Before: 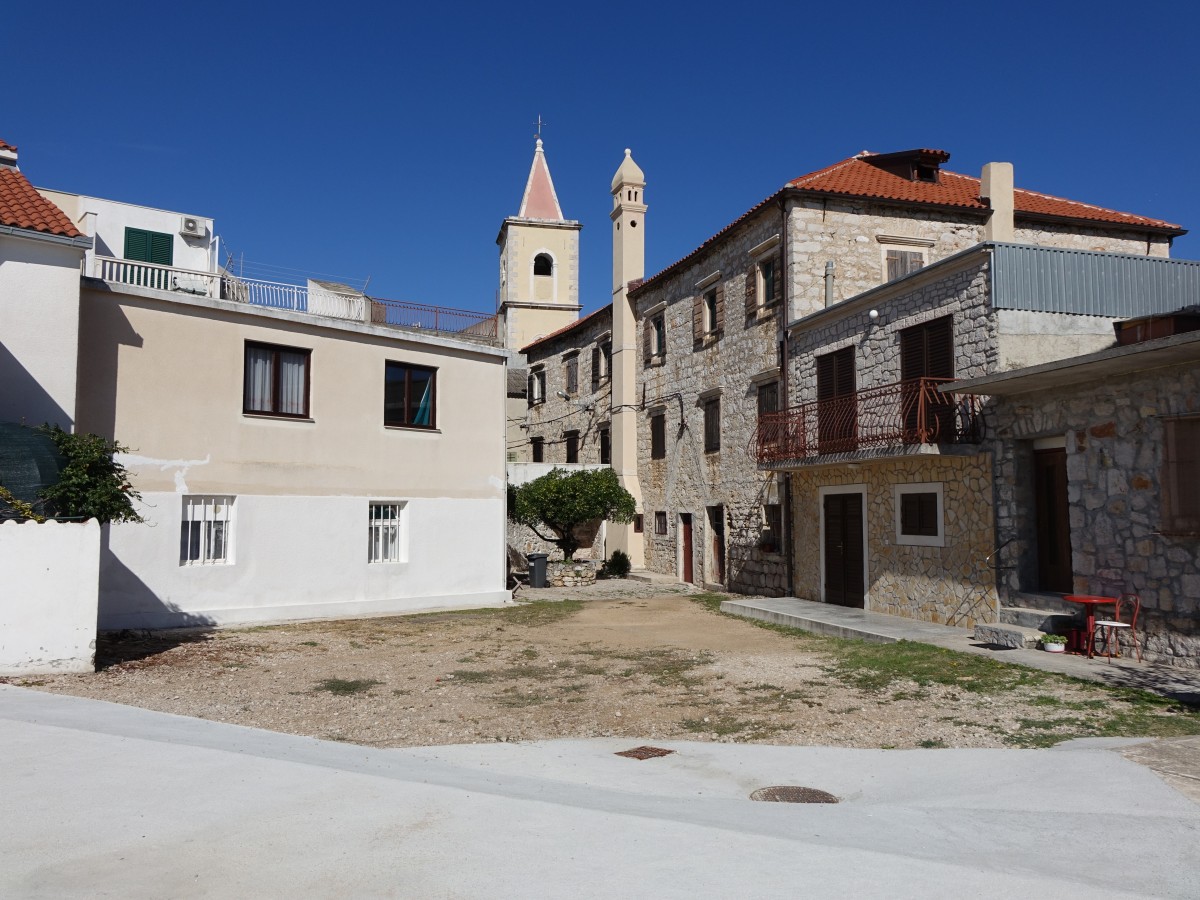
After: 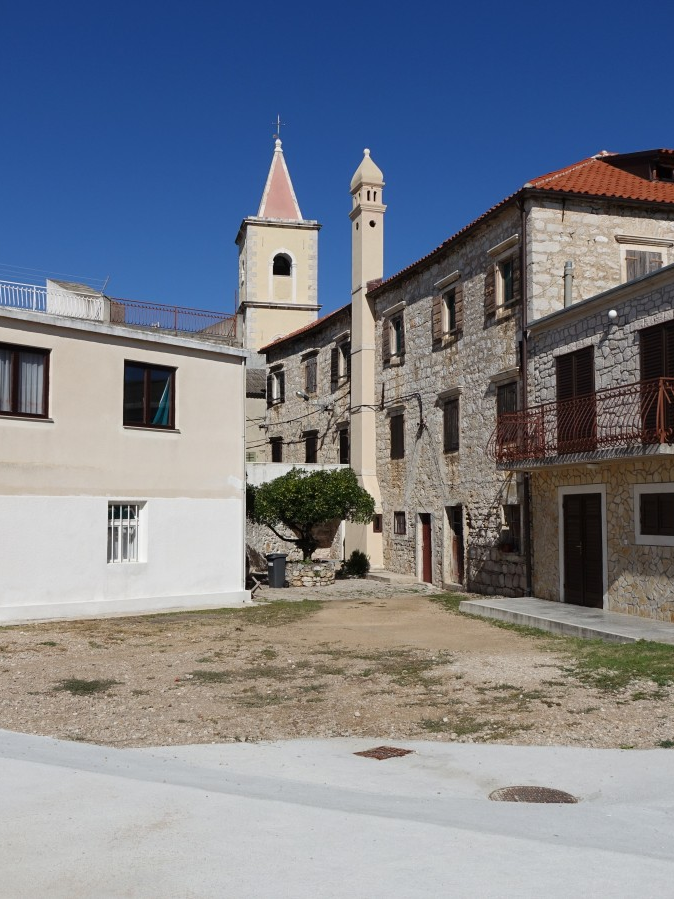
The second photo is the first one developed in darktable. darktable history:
crop: left 21.793%, right 22.025%, bottom 0.005%
